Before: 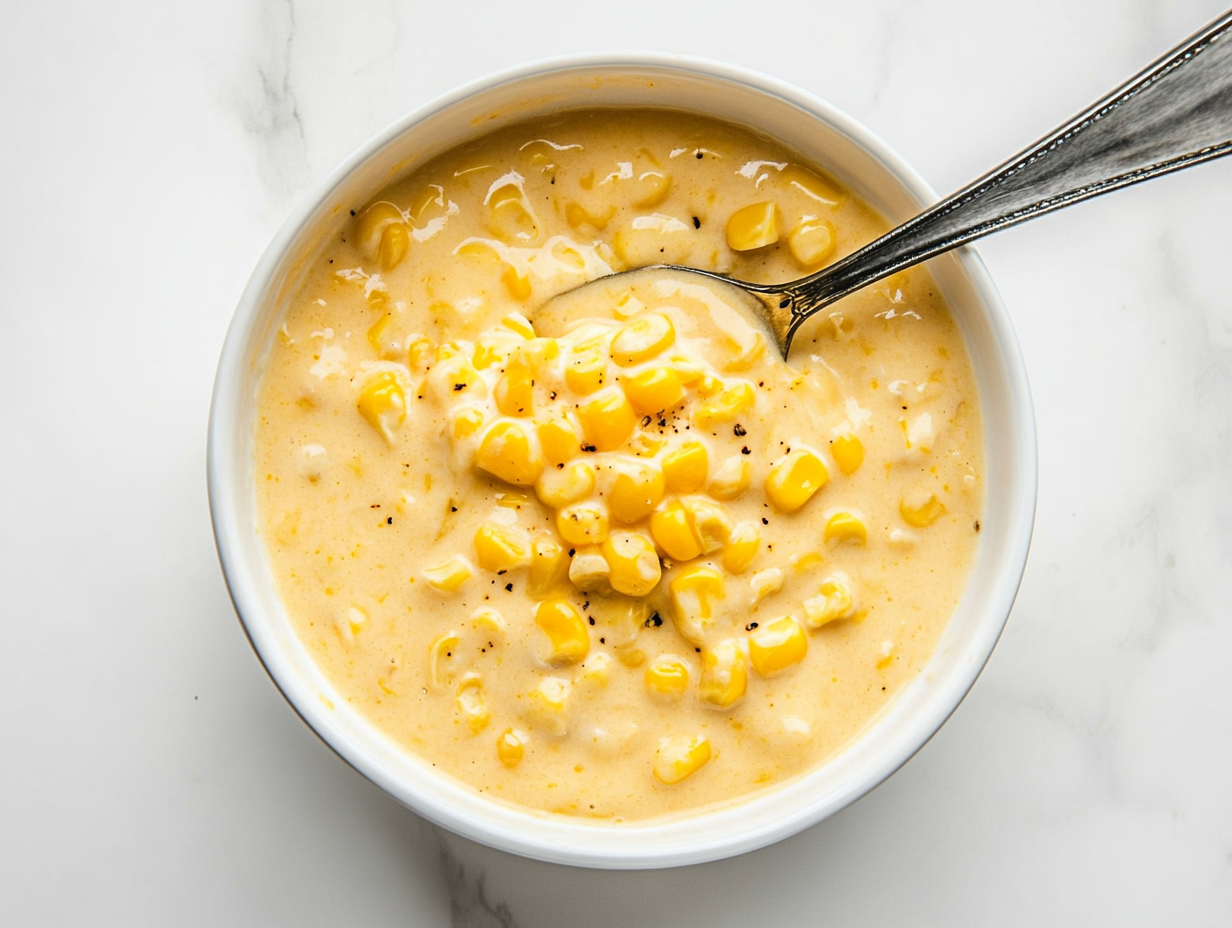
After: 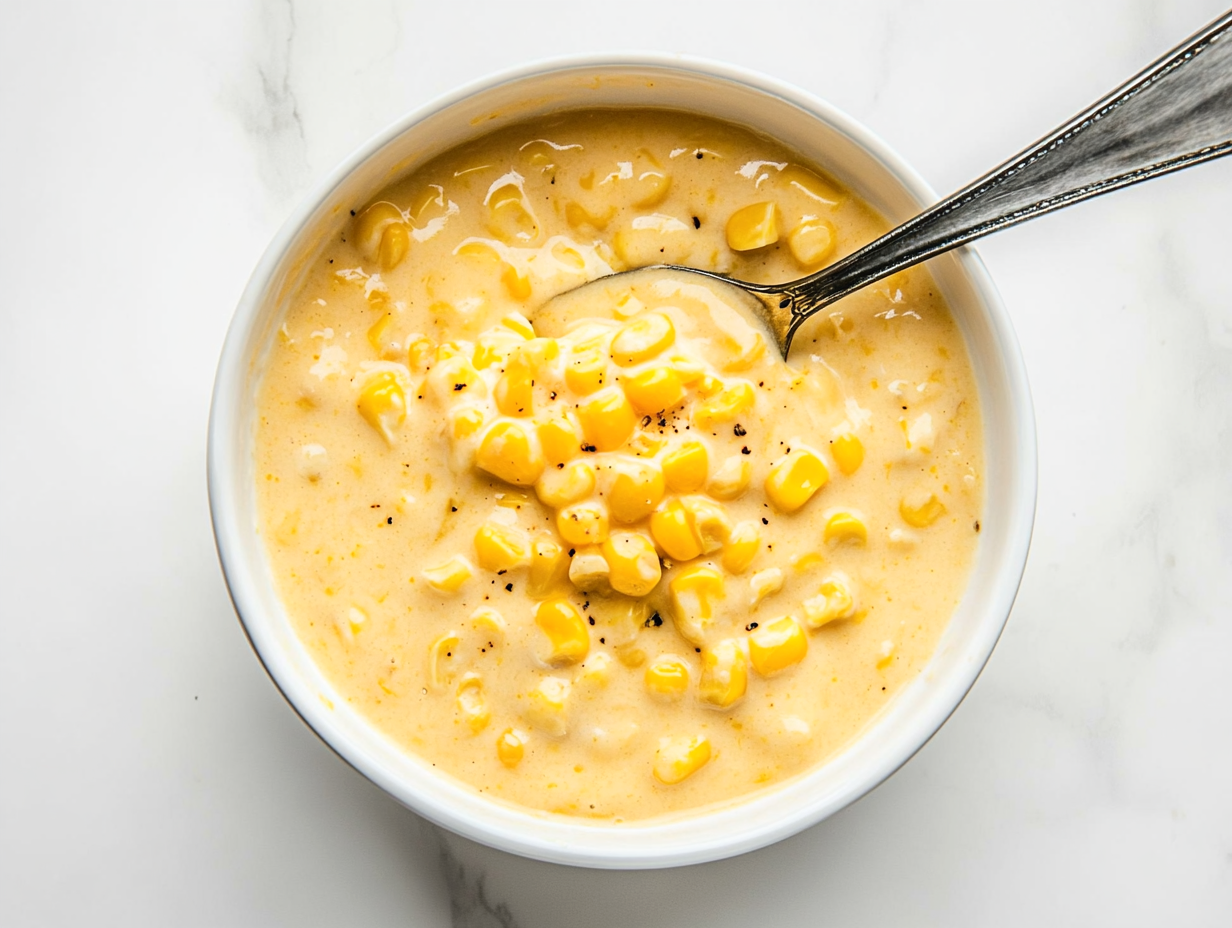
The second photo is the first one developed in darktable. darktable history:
contrast brightness saturation: contrast 0.1, brightness 0.02, saturation 0.02
